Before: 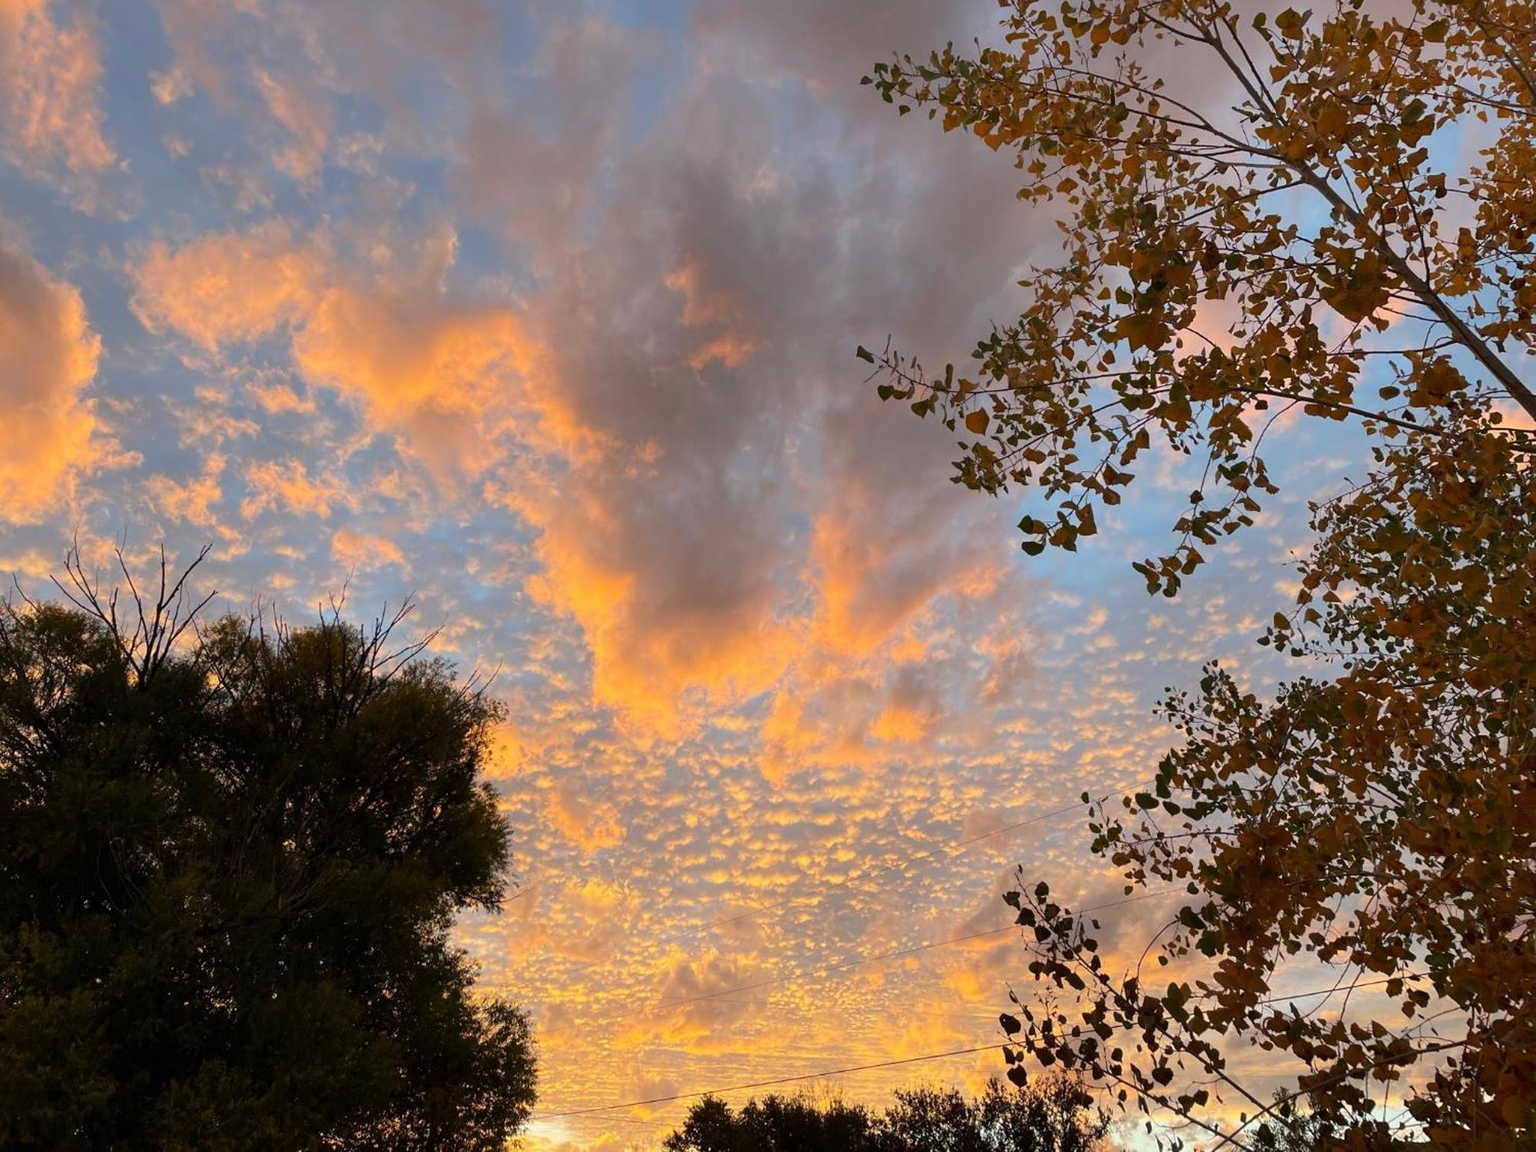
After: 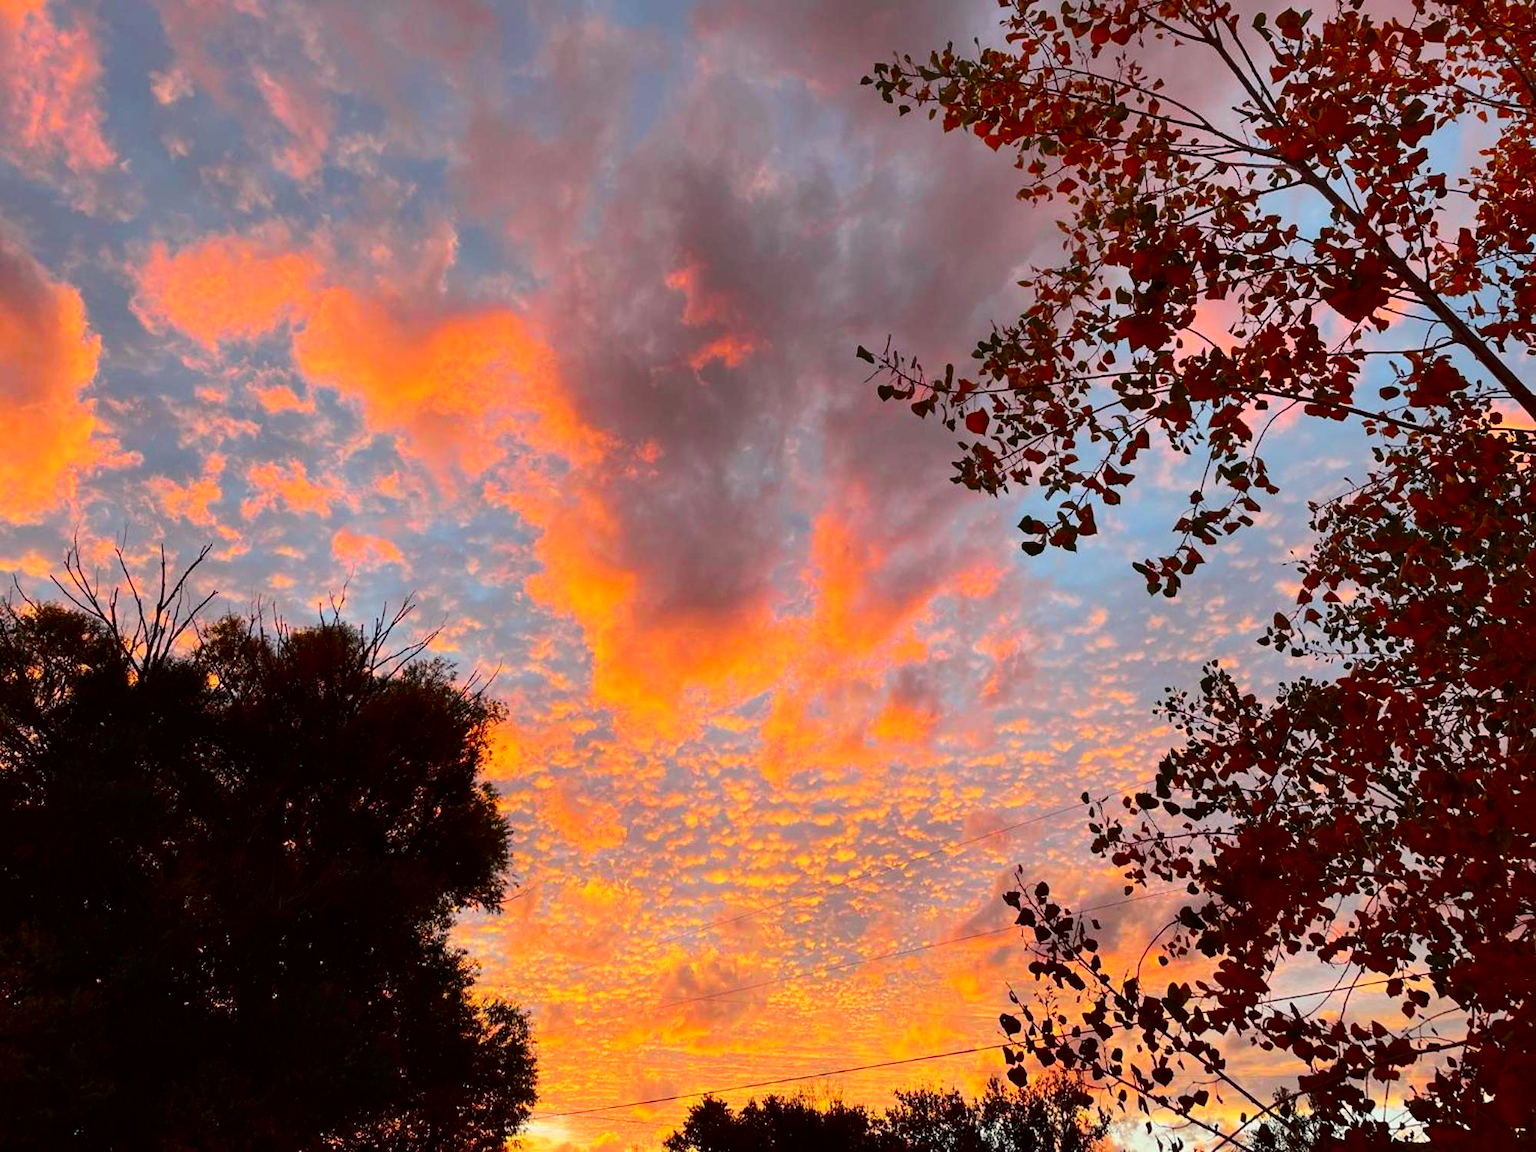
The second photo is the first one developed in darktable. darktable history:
tone curve: curves: ch0 [(0, 0) (0.106, 0.026) (0.275, 0.155) (0.392, 0.314) (0.513, 0.481) (0.657, 0.667) (1, 1)]; ch1 [(0, 0) (0.5, 0.511) (0.536, 0.579) (0.587, 0.69) (1, 1)]; ch2 [(0, 0) (0.5, 0.5) (0.55, 0.552) (0.625, 0.699) (1, 1)], color space Lab, independent channels, preserve colors none
